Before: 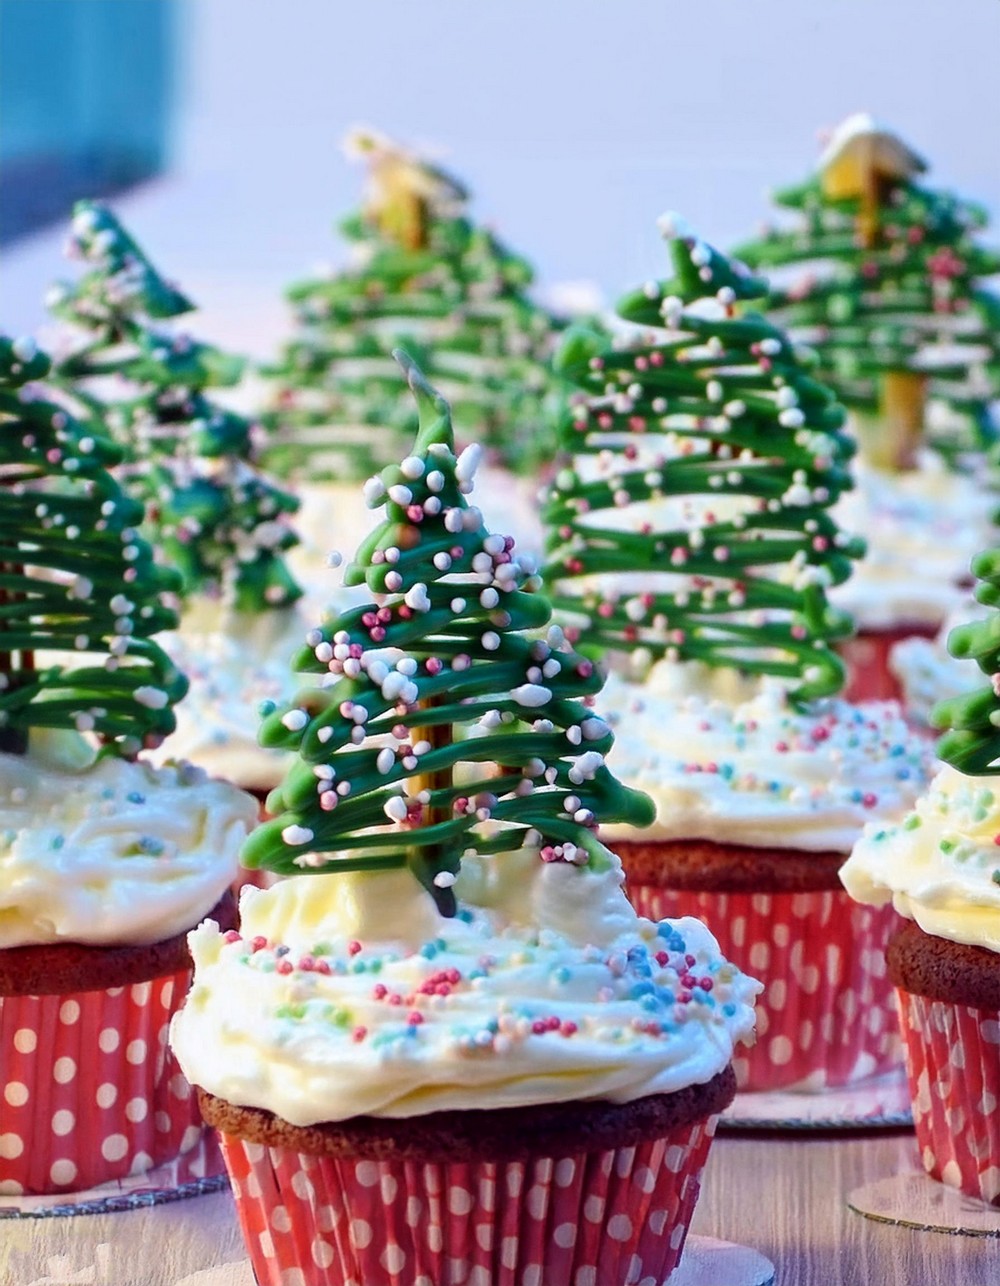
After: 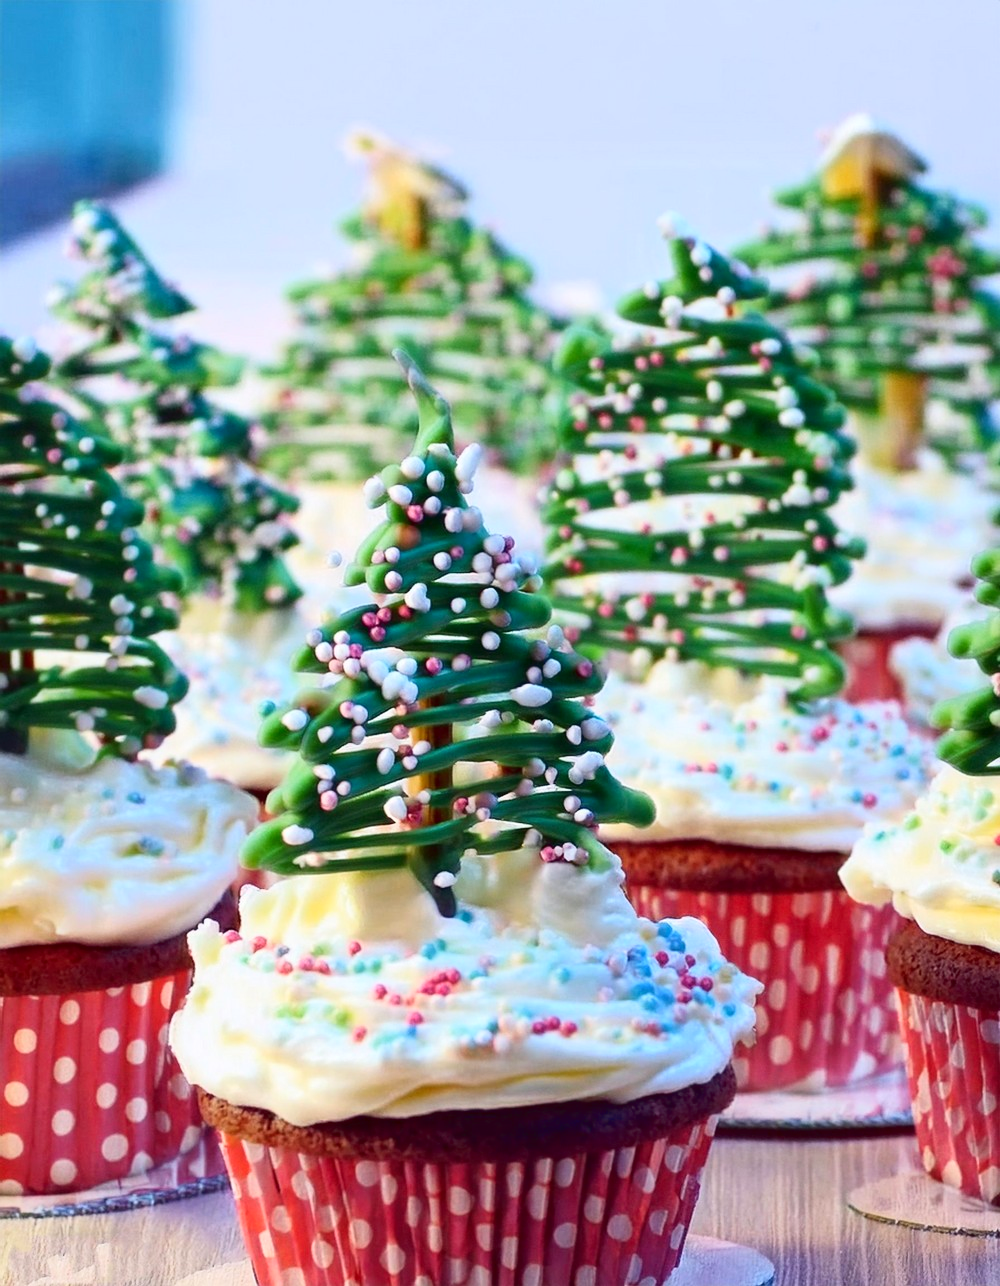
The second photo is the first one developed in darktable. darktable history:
tone curve: curves: ch0 [(0, 0.028) (0.138, 0.156) (0.468, 0.516) (0.754, 0.823) (1, 1)], color space Lab, linked channels, preserve colors none
